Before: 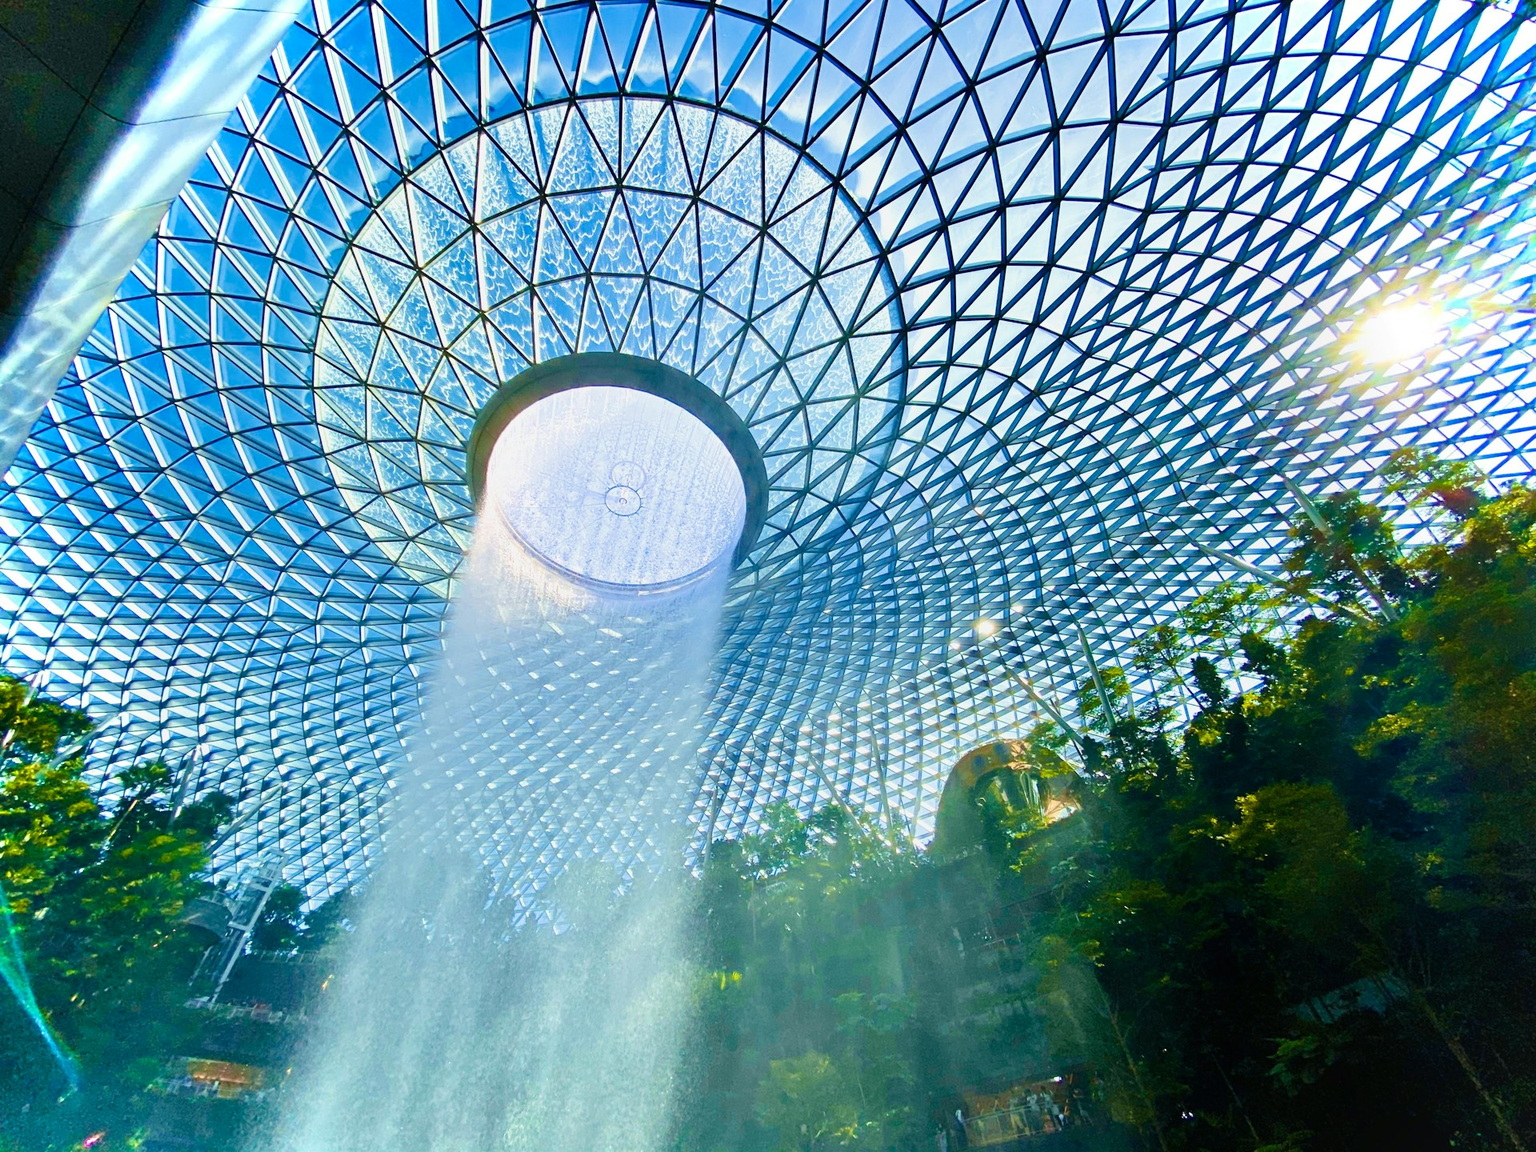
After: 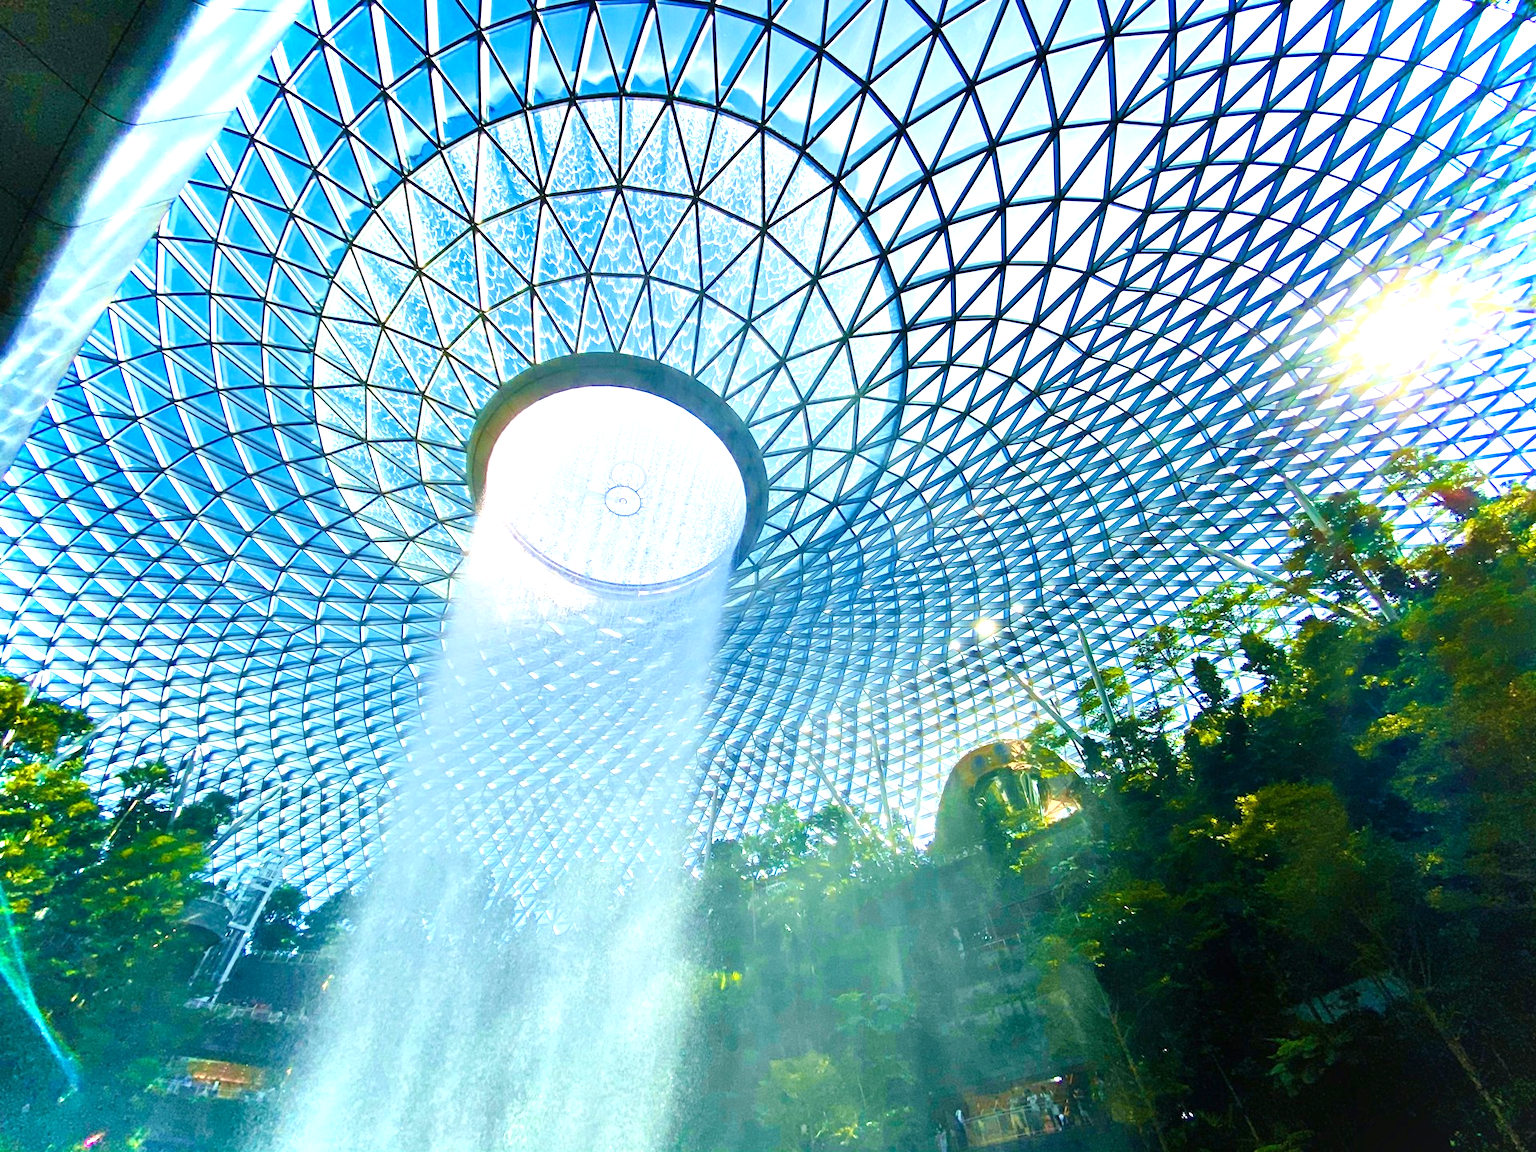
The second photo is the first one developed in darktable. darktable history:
exposure: exposure 0.663 EV, compensate highlight preservation false
